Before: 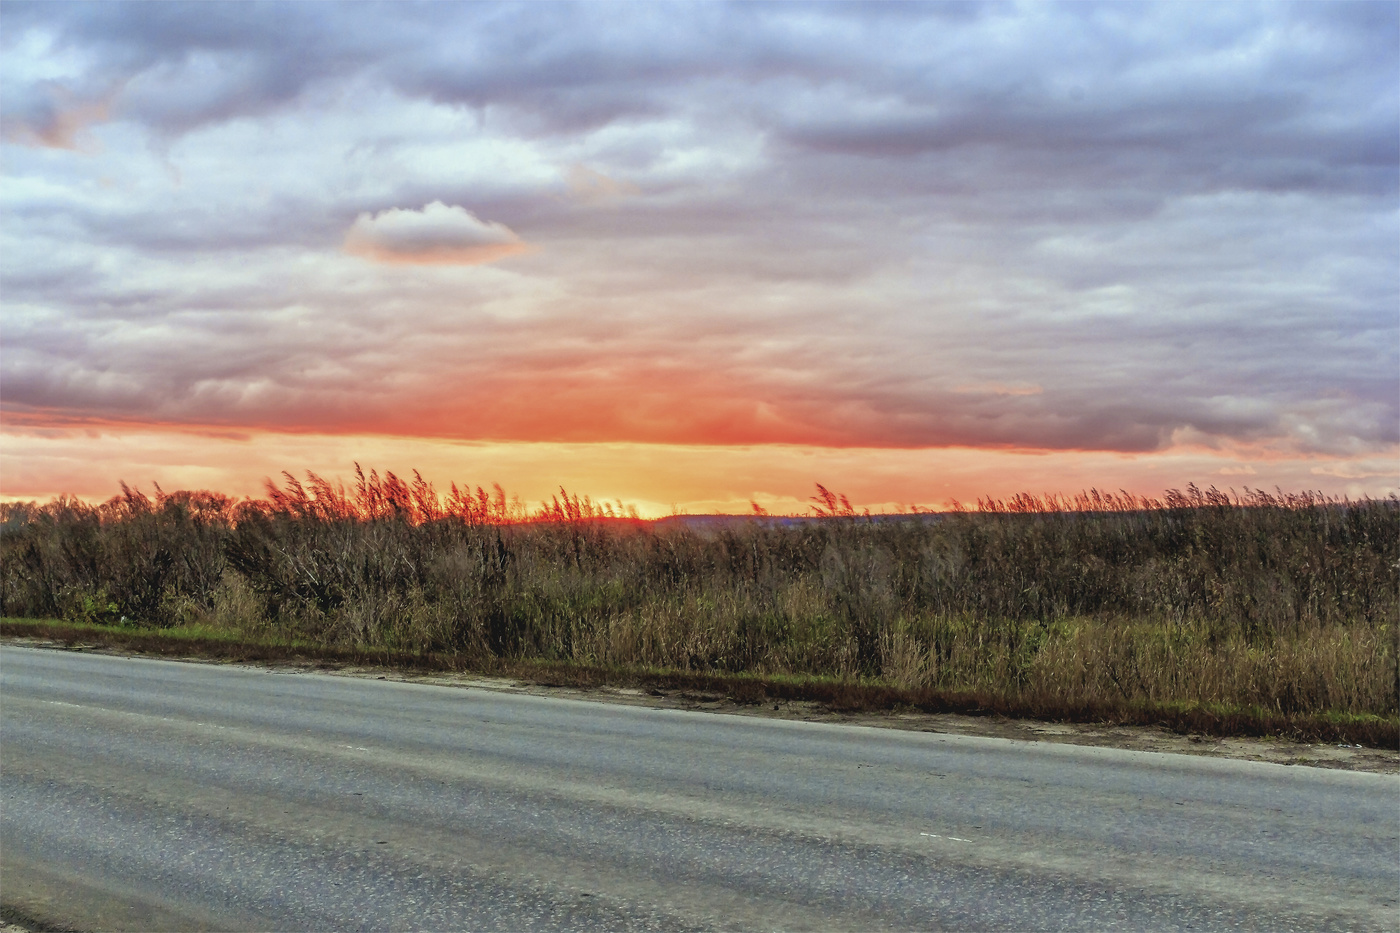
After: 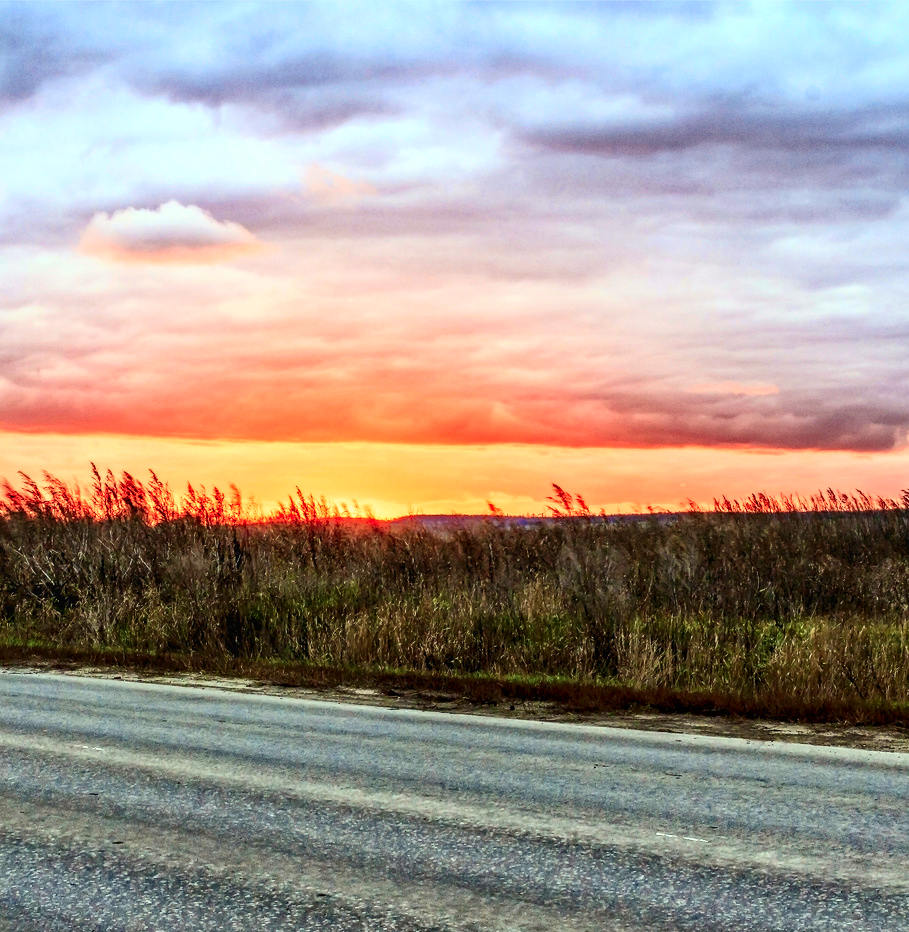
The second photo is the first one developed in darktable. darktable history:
haze removal: compatibility mode true, adaptive false
crop and rotate: left 18.859%, right 16.144%
contrast brightness saturation: contrast 0.399, brightness 0.108, saturation 0.207
local contrast: on, module defaults
